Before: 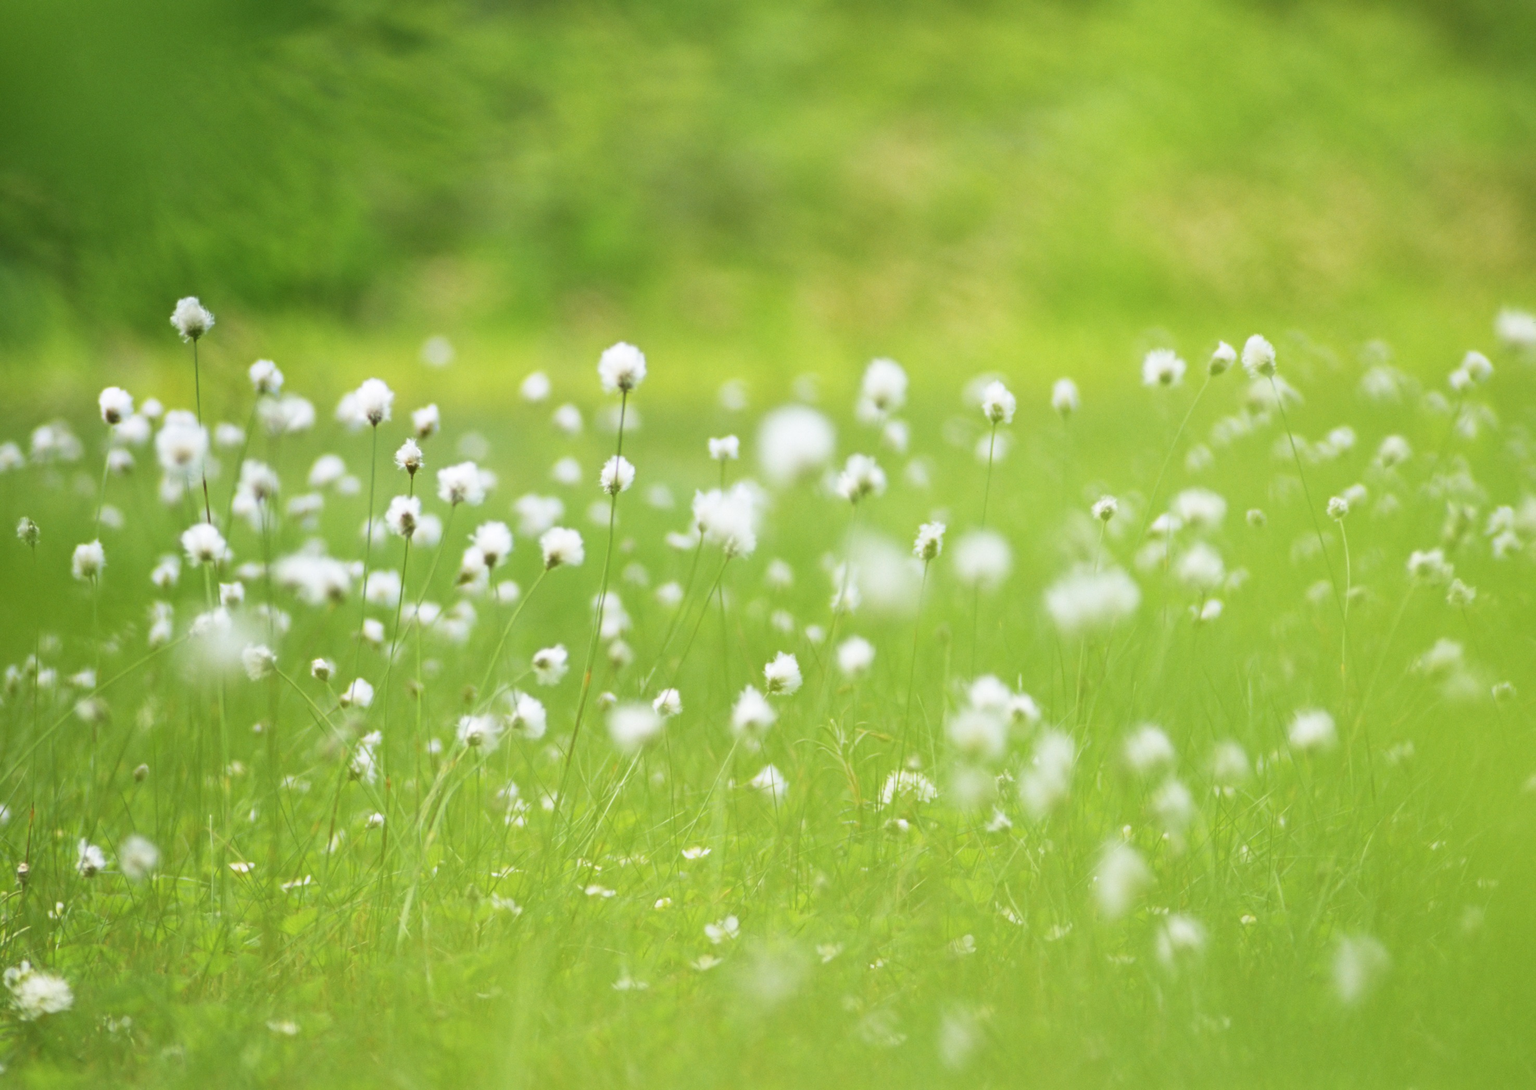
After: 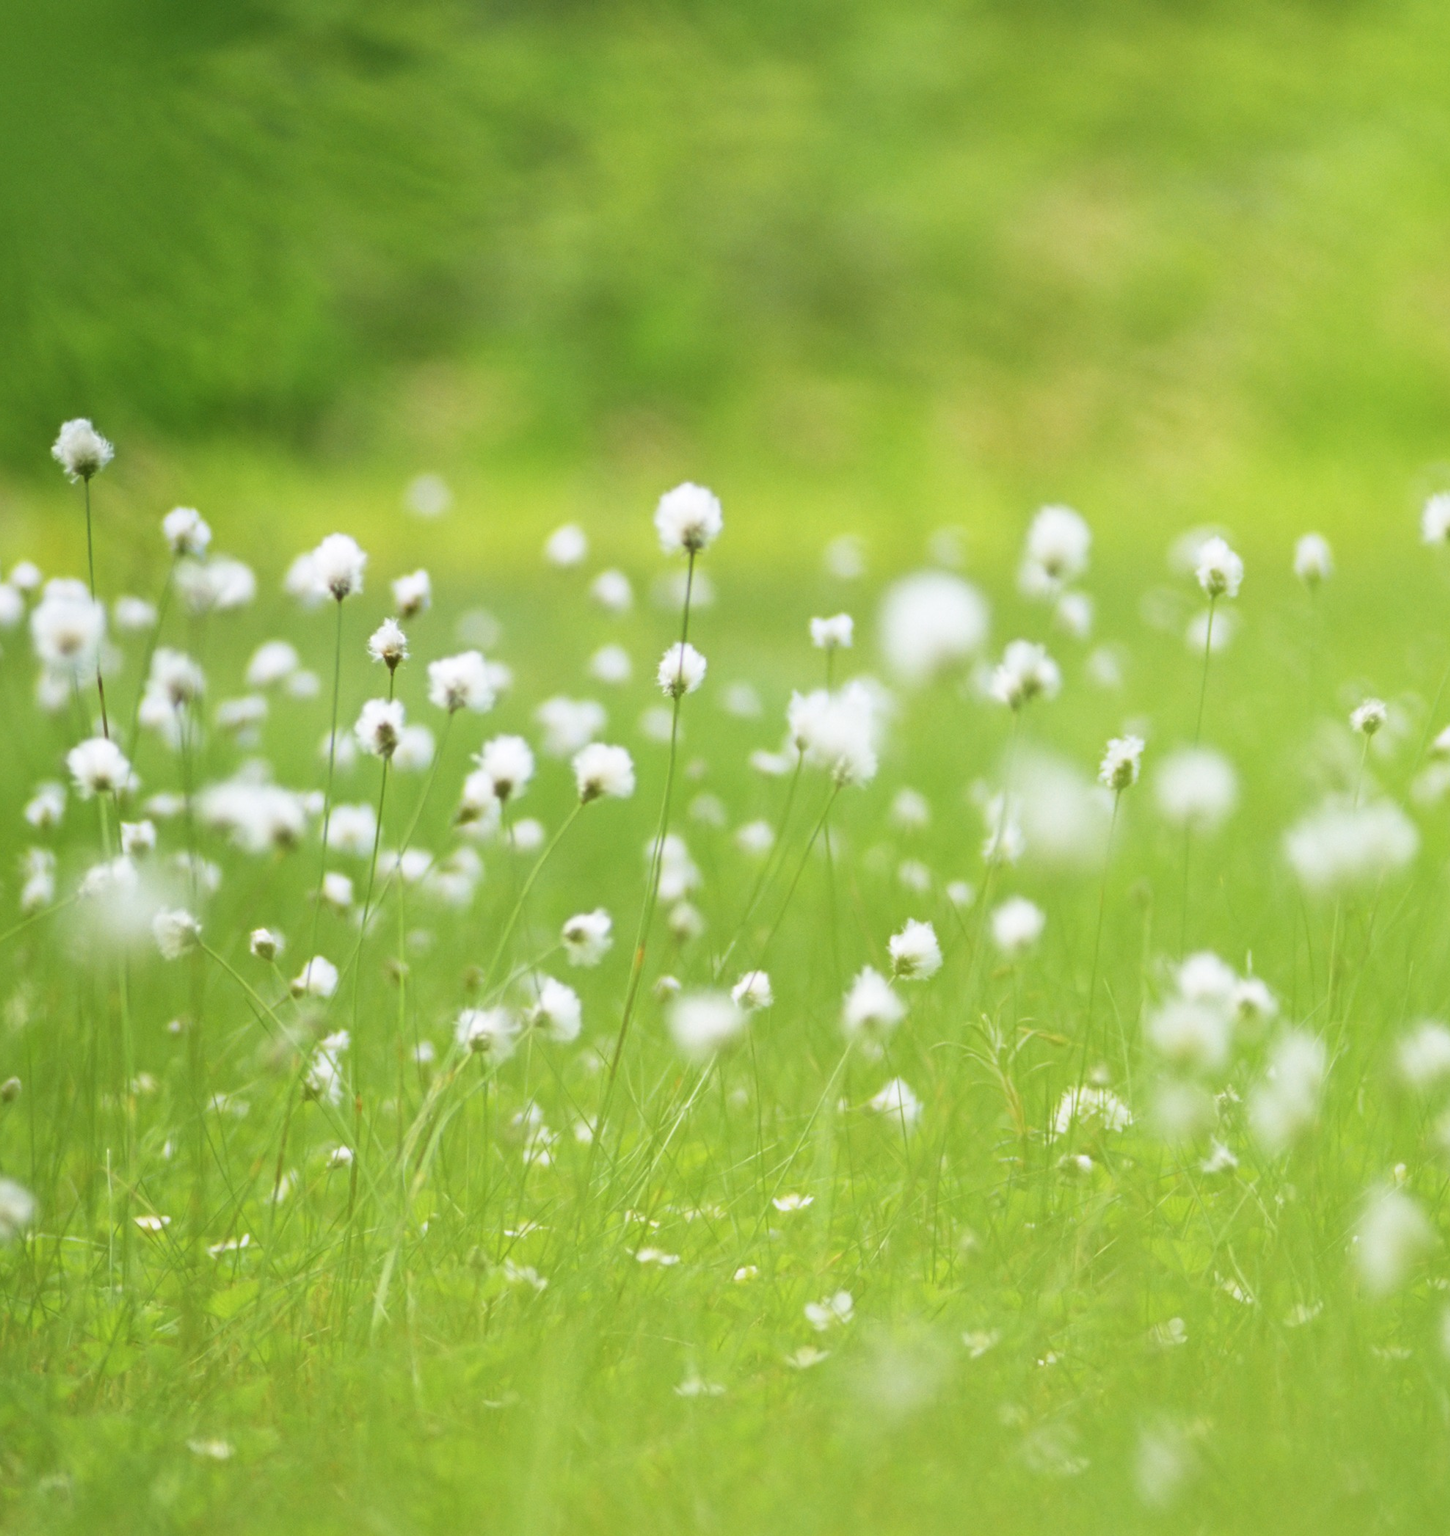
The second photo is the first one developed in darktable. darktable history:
crop and rotate: left 8.734%, right 24.236%
